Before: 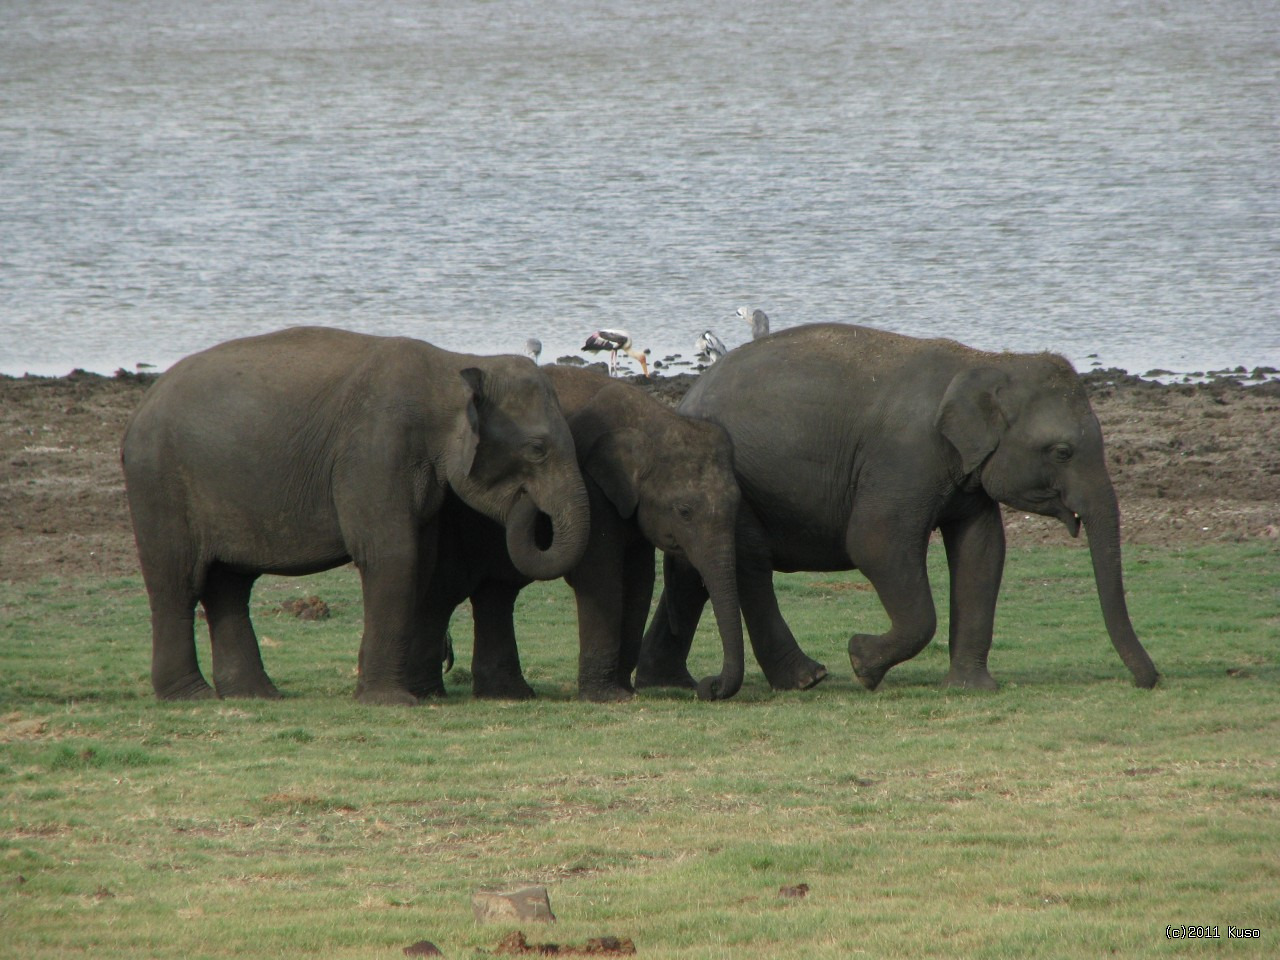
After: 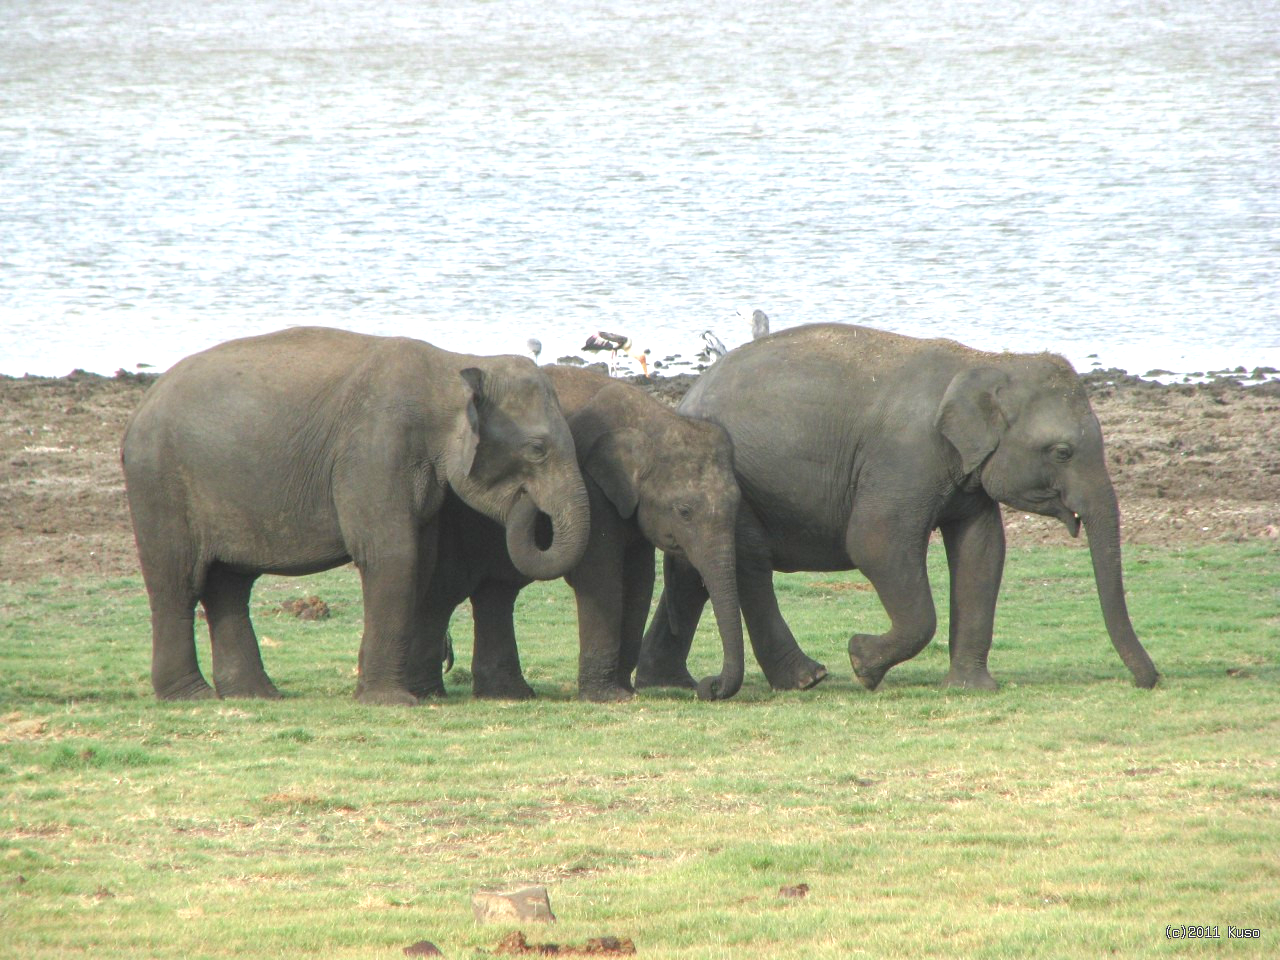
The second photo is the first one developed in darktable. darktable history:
exposure: black level correction 0, exposure 1.2 EV, compensate highlight preservation false
local contrast: highlights 48%, shadows 0%, detail 100%
